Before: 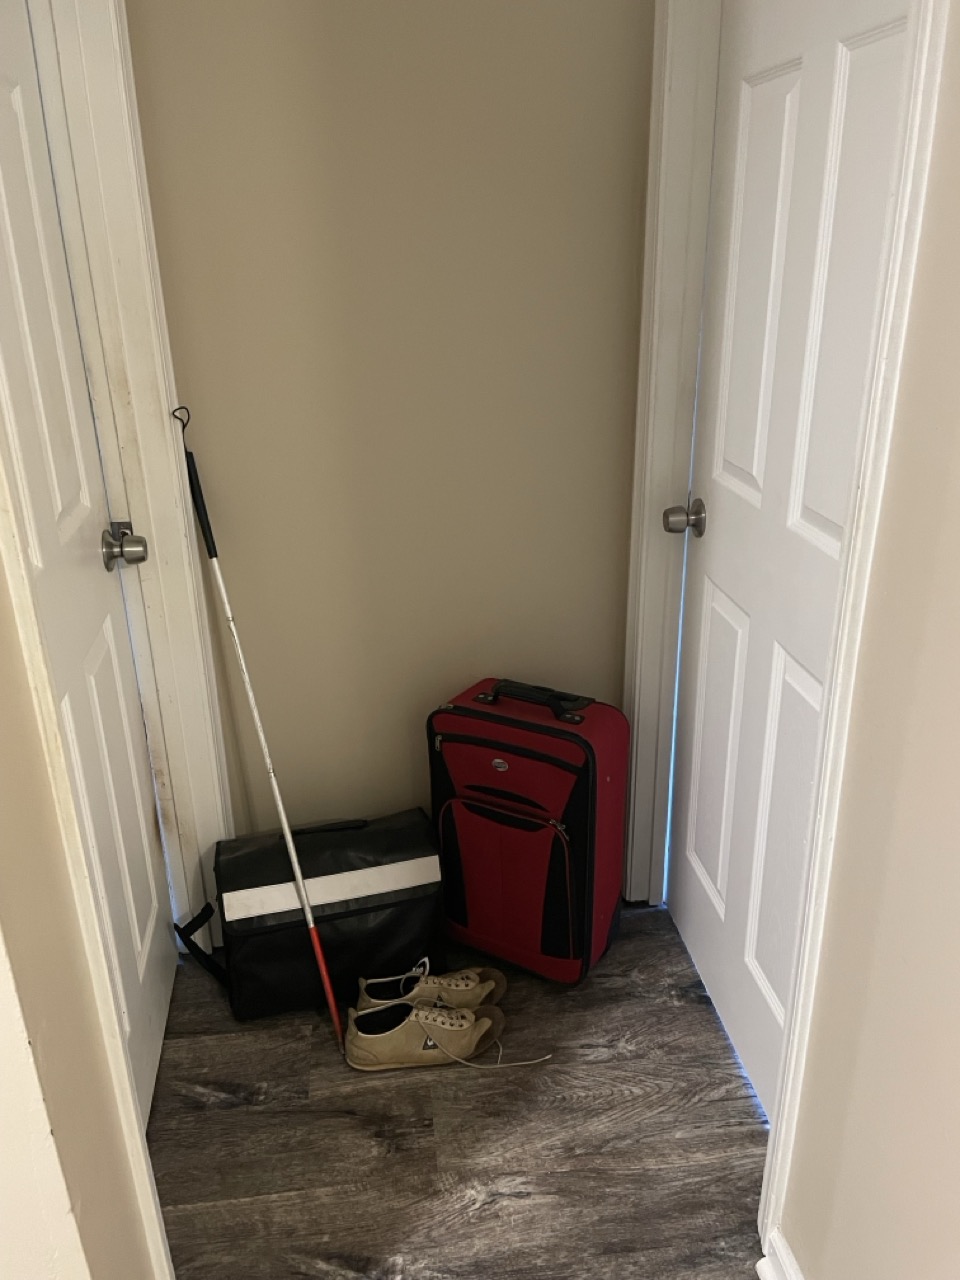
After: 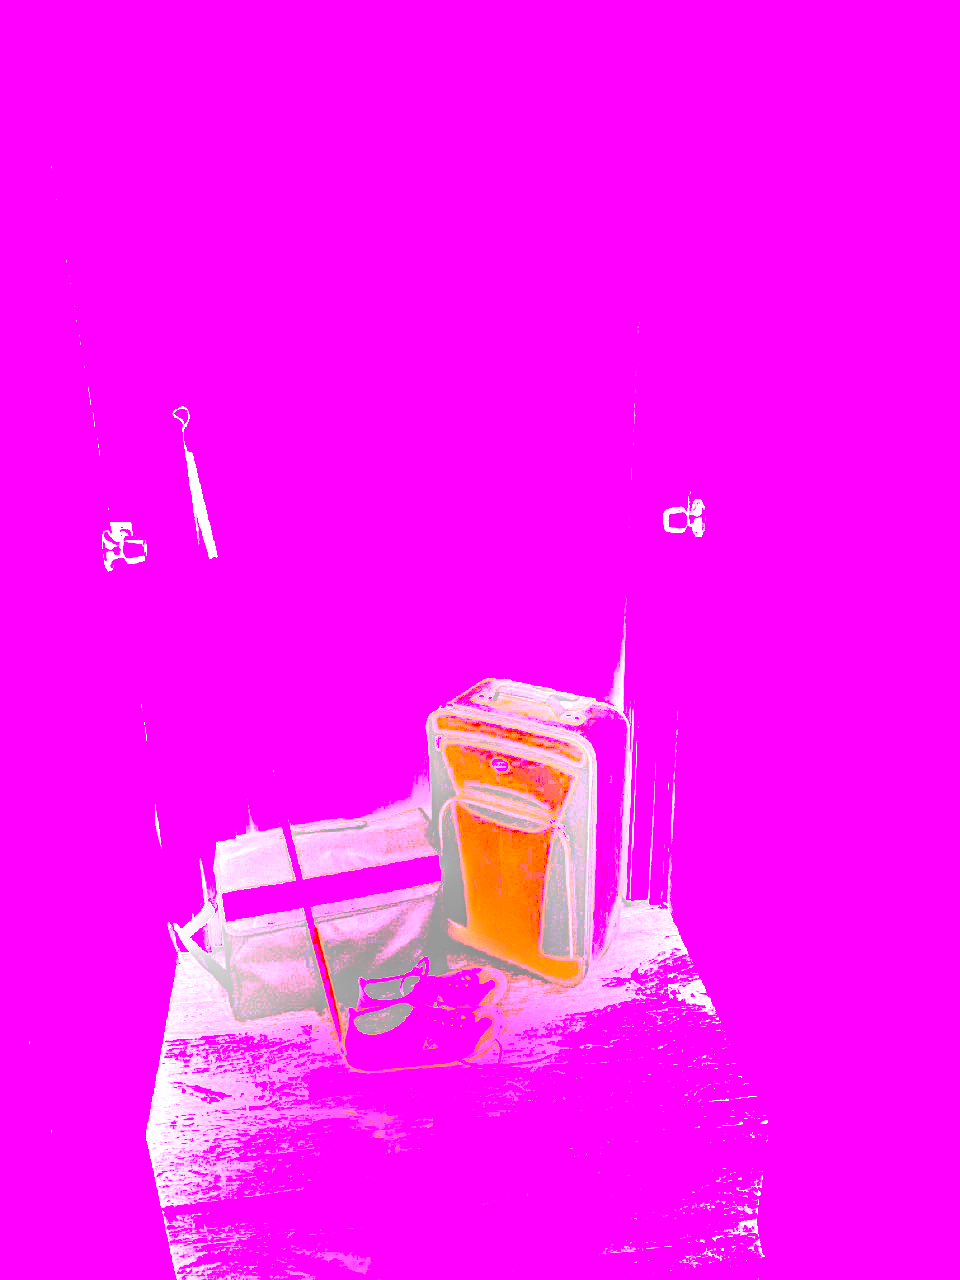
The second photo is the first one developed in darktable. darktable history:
white balance: red 8, blue 8
local contrast: highlights 25%, detail 130%
color balance rgb: perceptual saturation grading › global saturation 30%, global vibrance 20%
color balance: lift [0.991, 1, 1, 1], gamma [0.996, 1, 1, 1], input saturation 98.52%, contrast 20.34%, output saturation 103.72%
sharpen: on, module defaults
